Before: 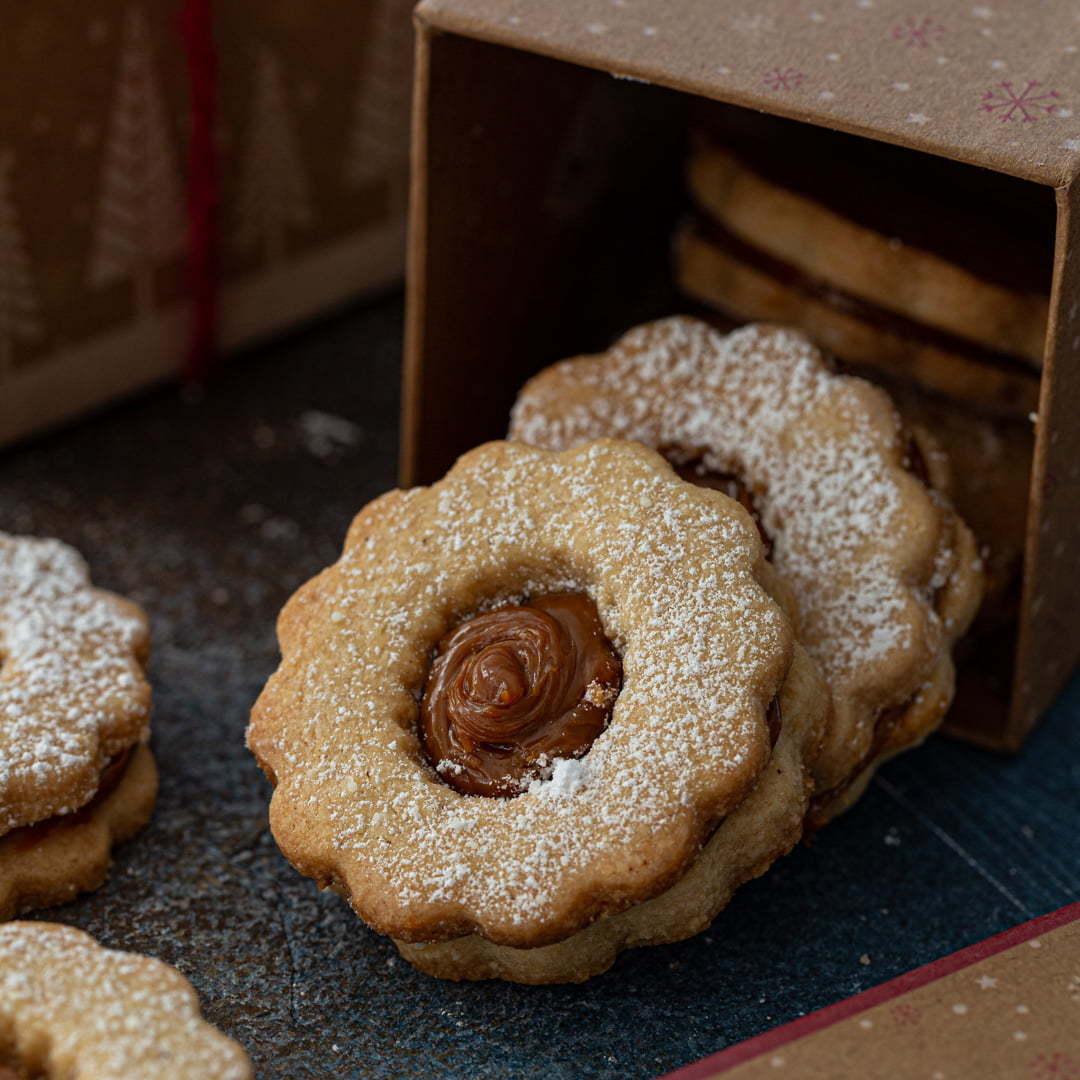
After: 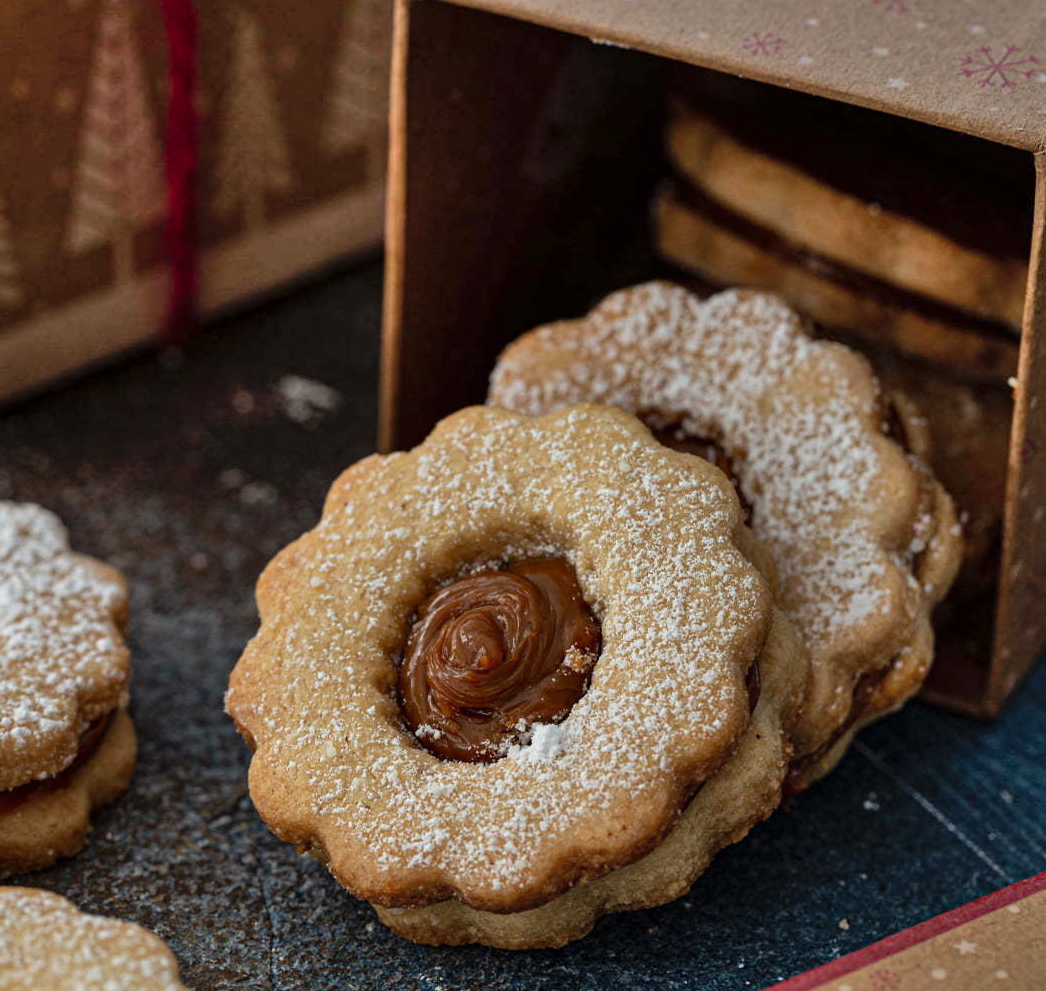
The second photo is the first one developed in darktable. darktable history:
crop: left 1.964%, top 3.251%, right 1.122%, bottom 4.933%
shadows and highlights: shadows 60, soften with gaussian
